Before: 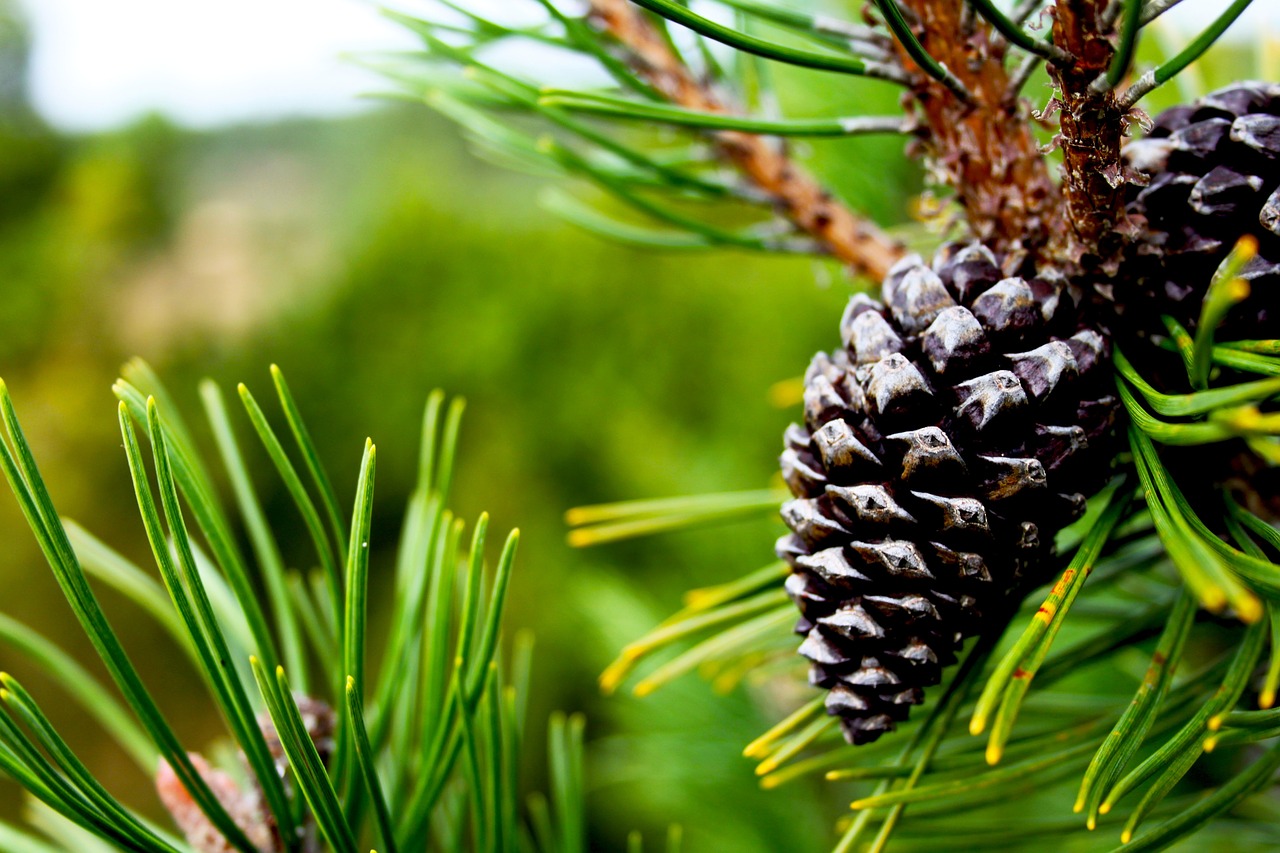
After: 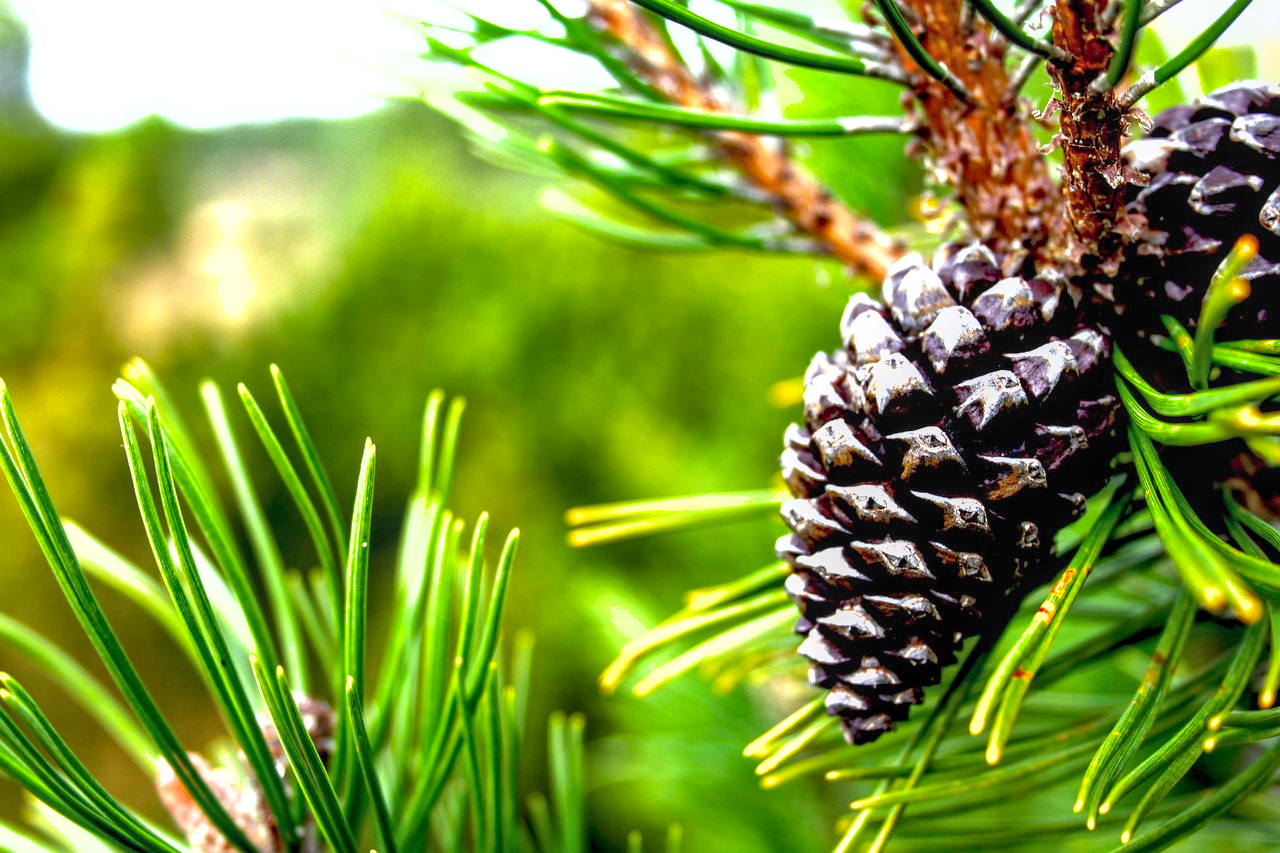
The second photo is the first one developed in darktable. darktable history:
exposure: black level correction 0, exposure 0.893 EV, compensate highlight preservation false
shadows and highlights: on, module defaults
local contrast: on, module defaults
